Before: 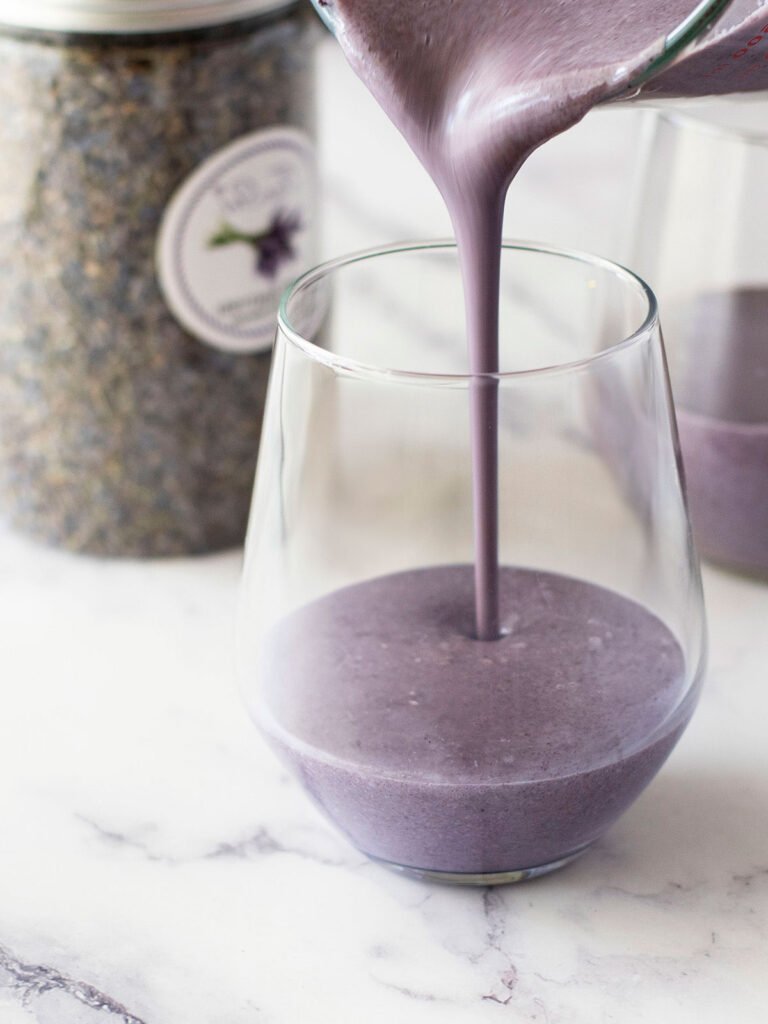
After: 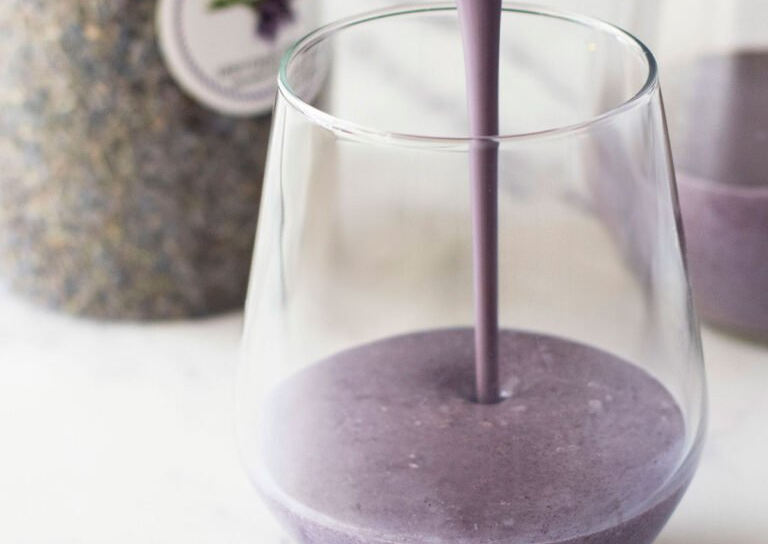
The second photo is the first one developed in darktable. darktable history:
crop and rotate: top 23.237%, bottom 23.585%
